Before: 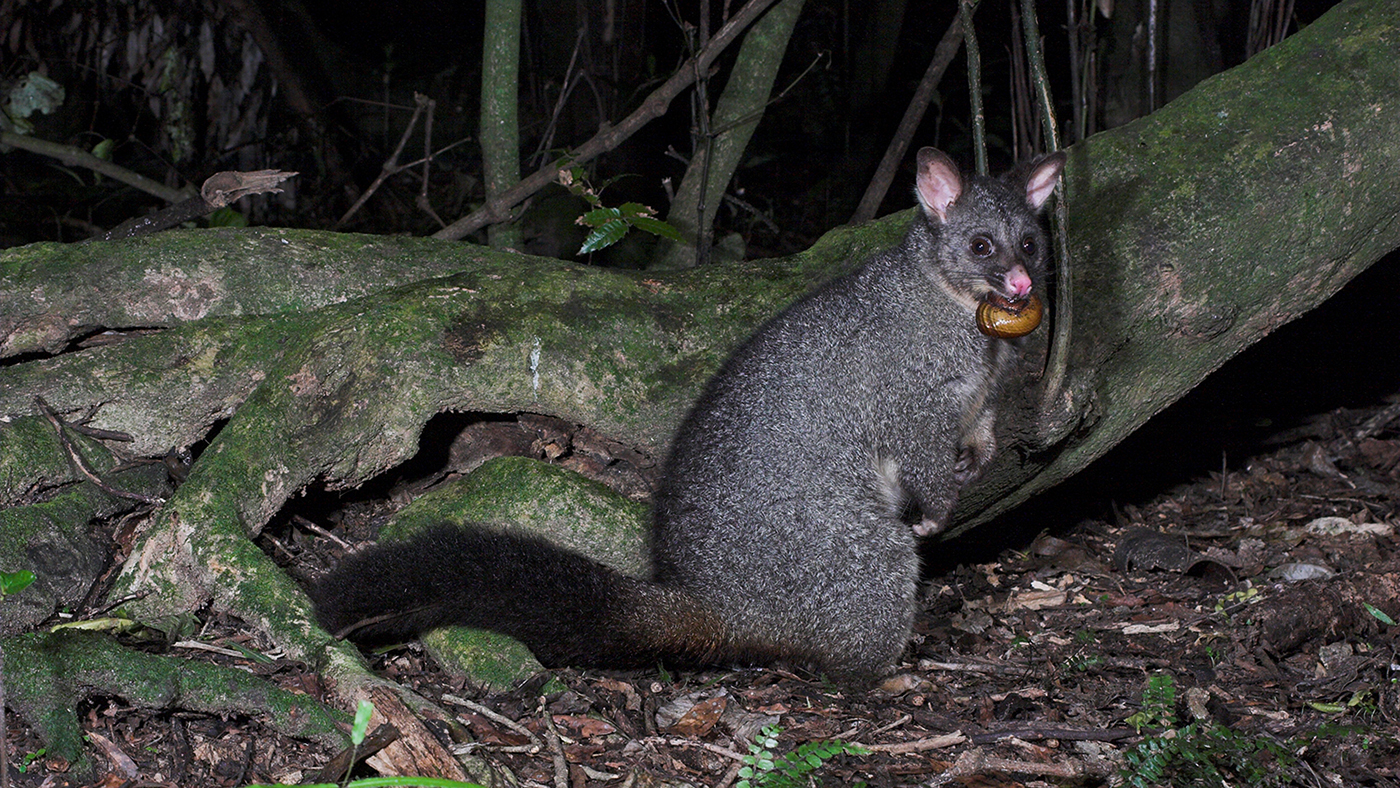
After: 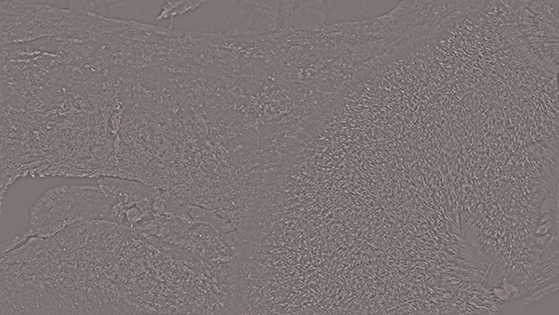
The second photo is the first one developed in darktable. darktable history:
sharpen: on, module defaults
crop: left 30%, top 30%, right 30%, bottom 30%
highpass: sharpness 9.84%, contrast boost 9.94%
rotate and perspective: crop left 0, crop top 0
color correction: highlights a* 7.34, highlights b* 4.37
